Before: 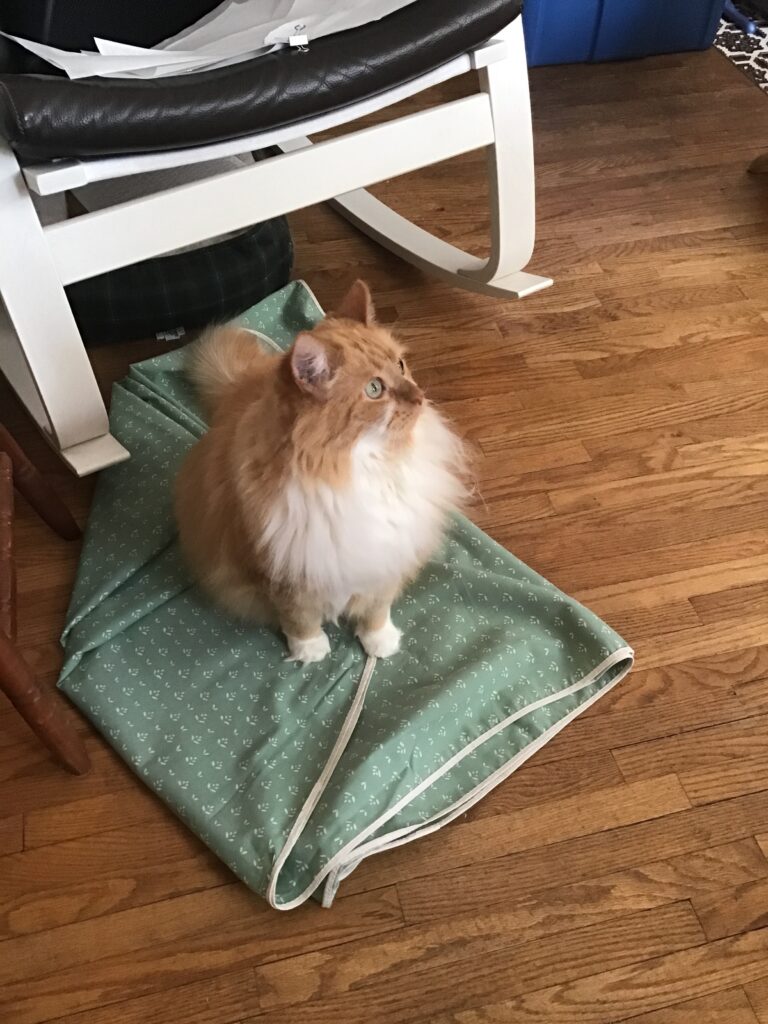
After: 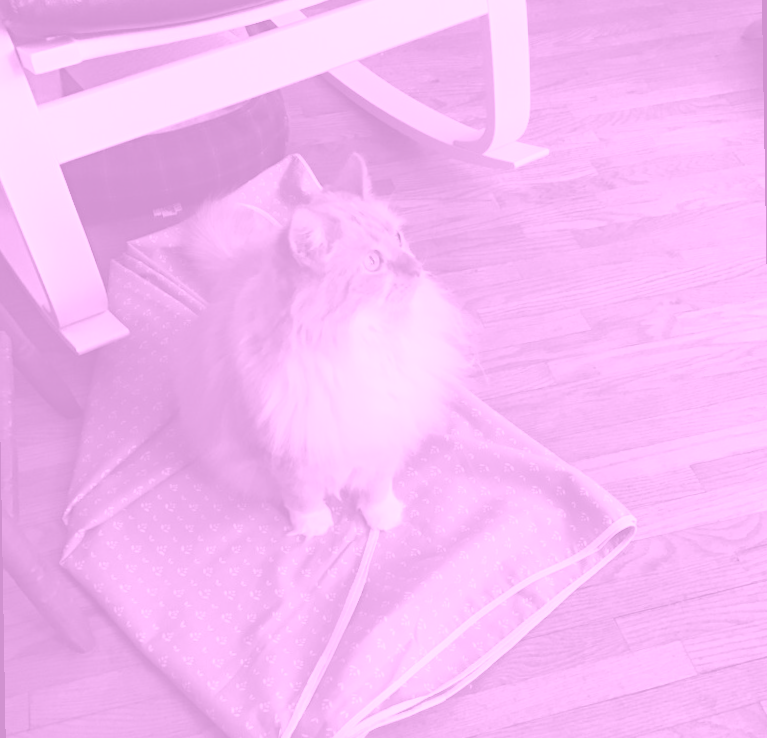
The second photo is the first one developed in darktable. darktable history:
rotate and perspective: rotation -1°, crop left 0.011, crop right 0.989, crop top 0.025, crop bottom 0.975
crop: top 11.038%, bottom 13.962%
colorize: hue 331.2°, saturation 75%, source mix 30.28%, lightness 70.52%, version 1
